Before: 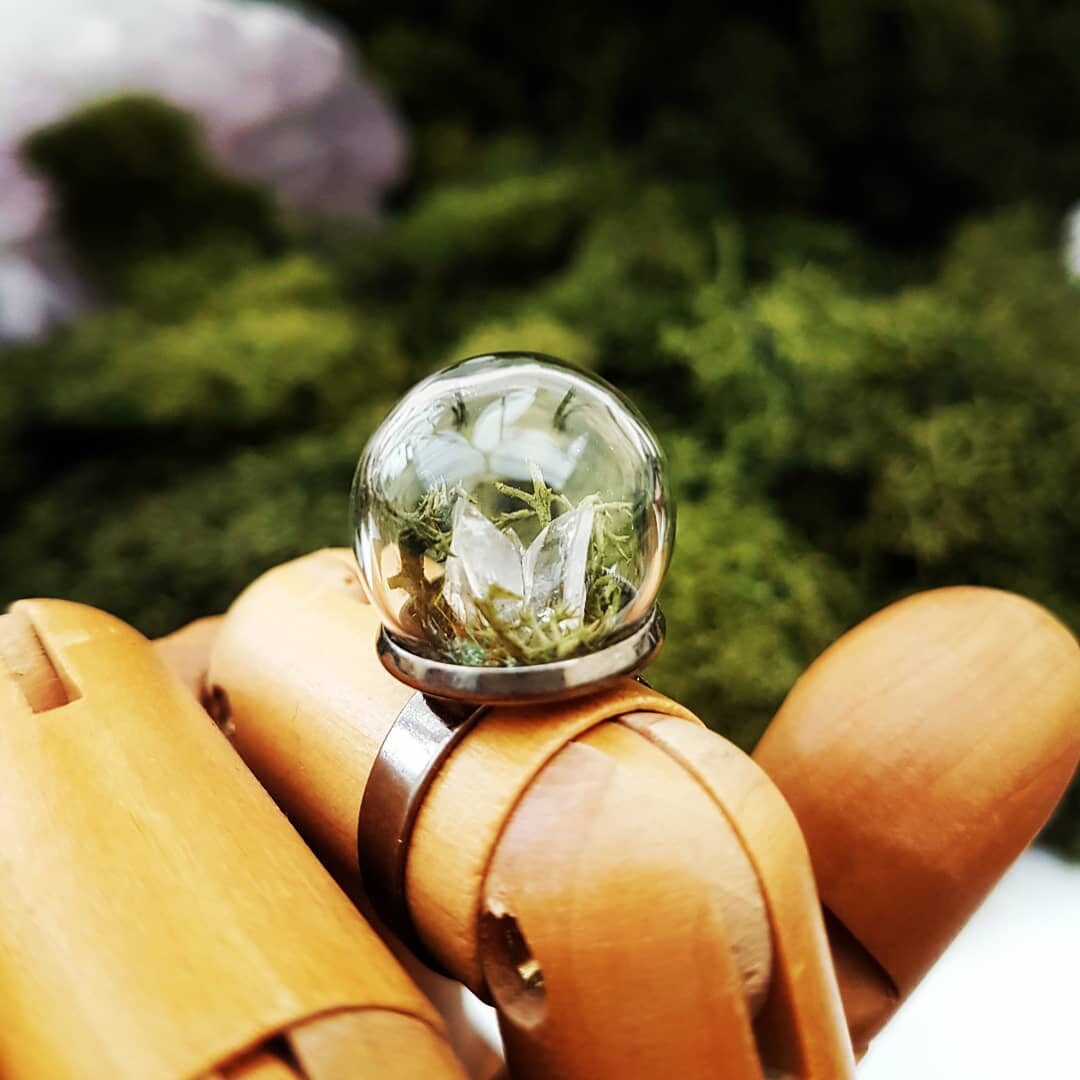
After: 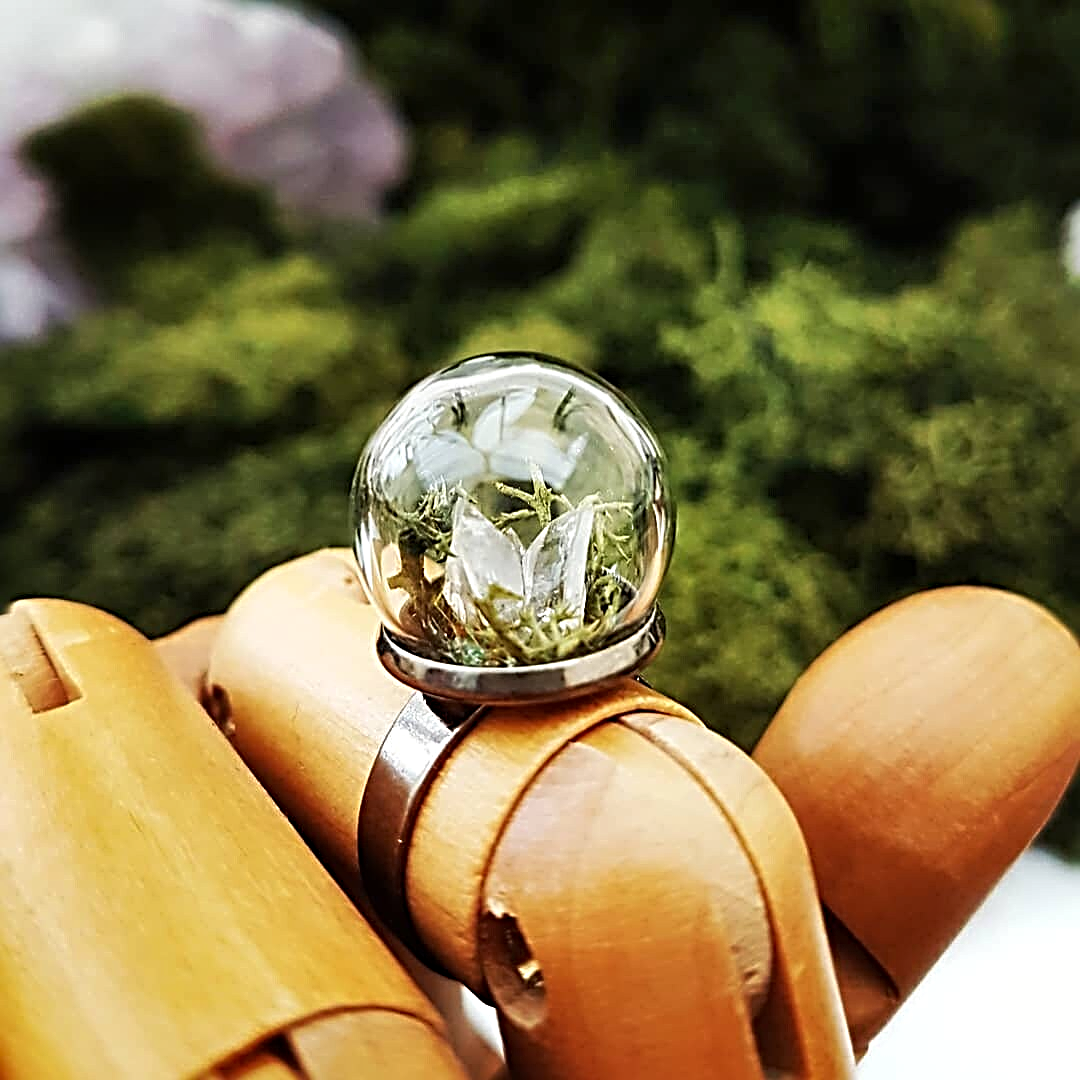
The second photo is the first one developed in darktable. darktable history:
sharpen: radius 3.74, amount 0.93
shadows and highlights: white point adjustment 1.02, soften with gaussian
